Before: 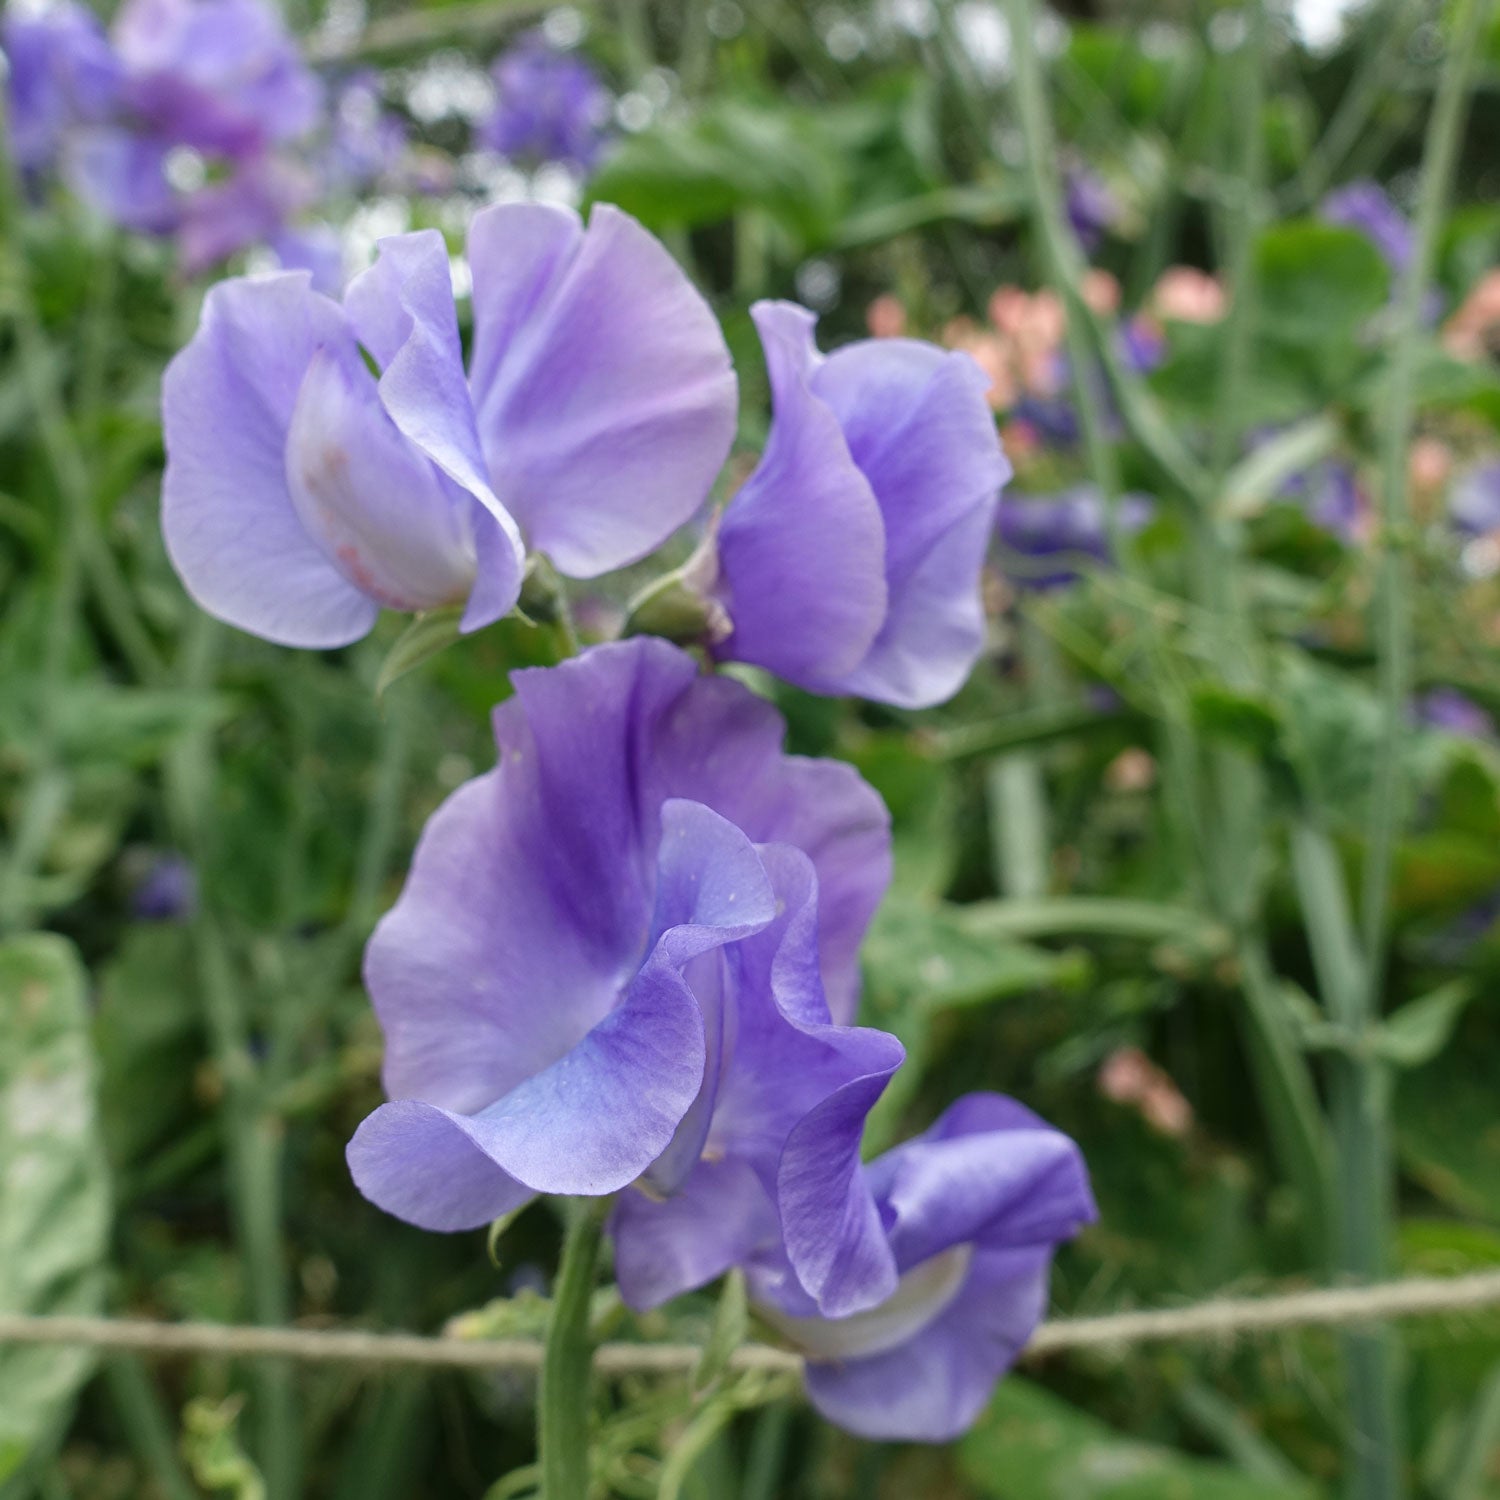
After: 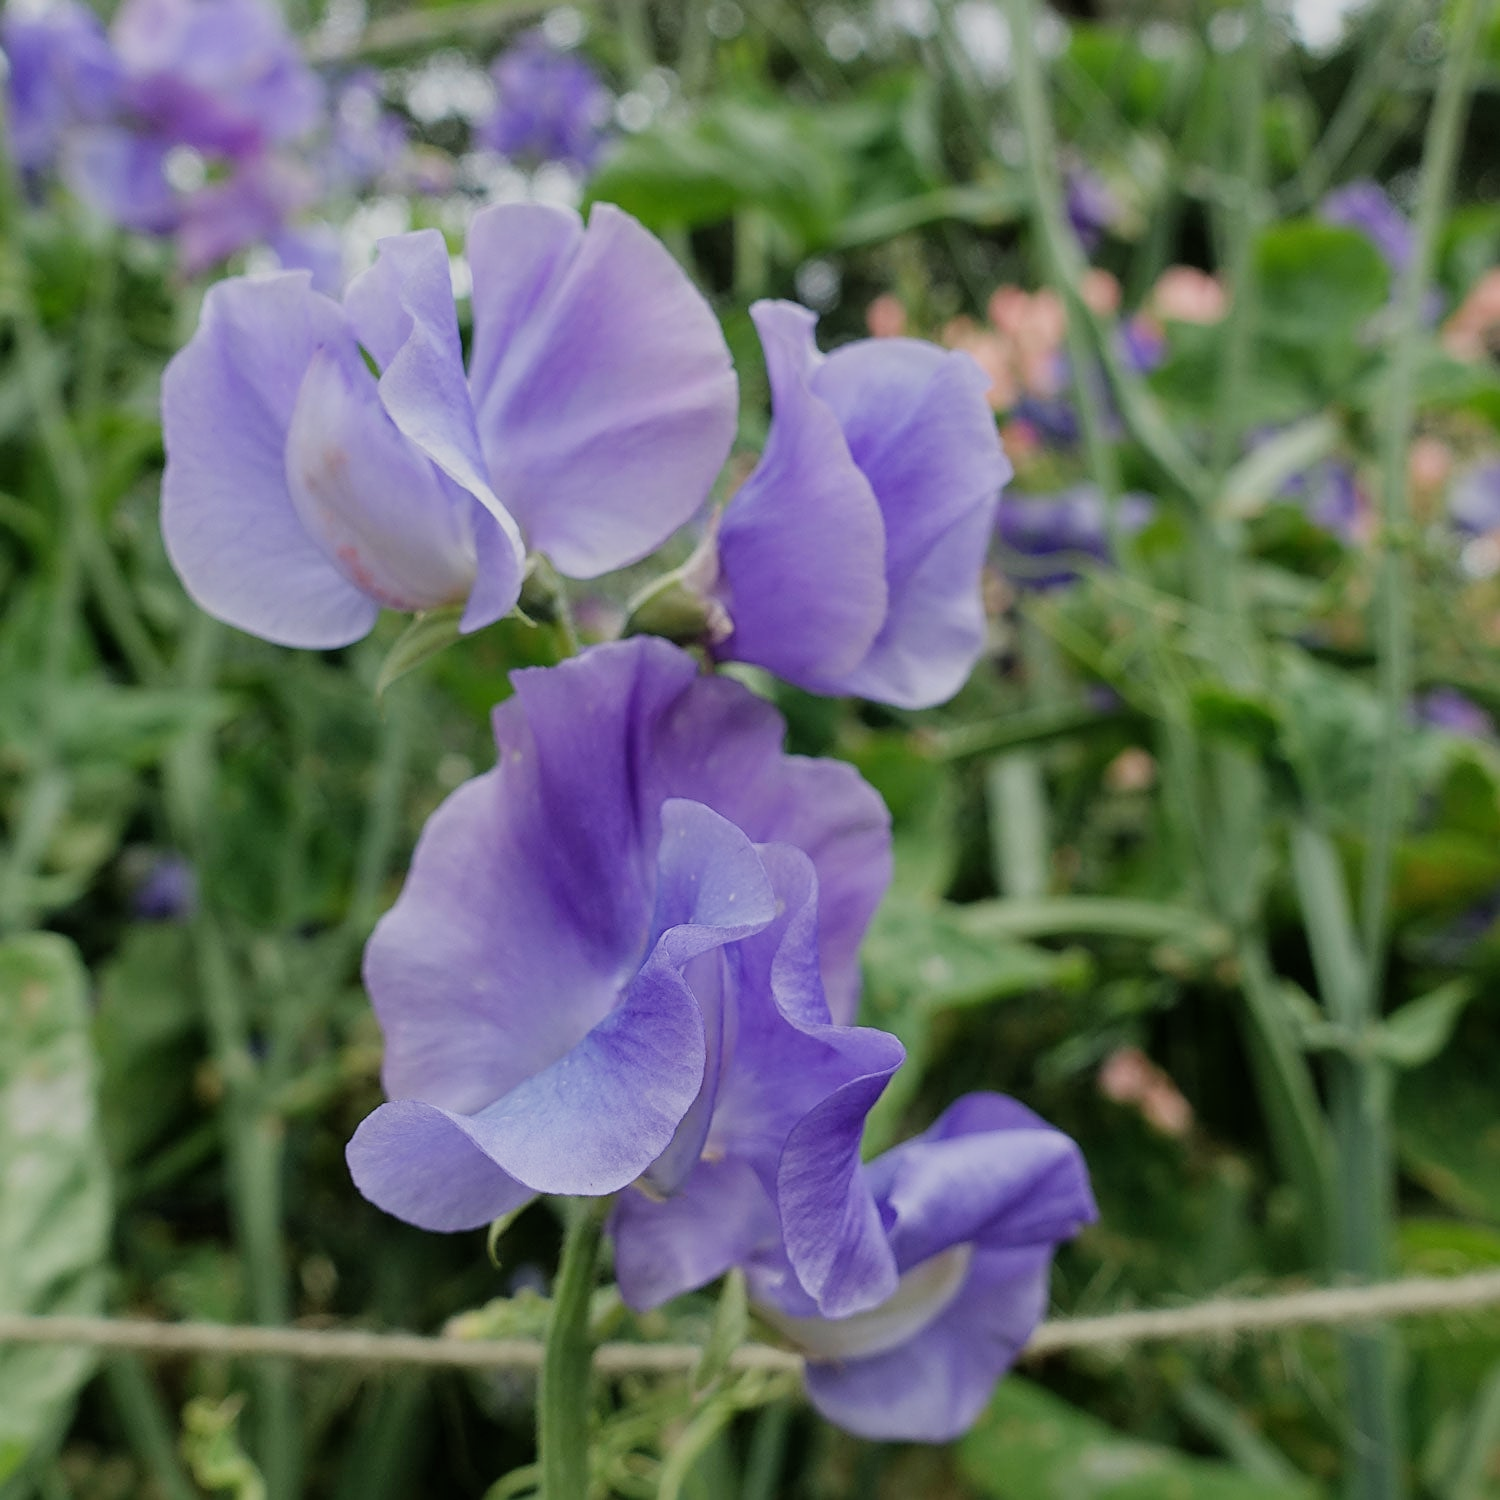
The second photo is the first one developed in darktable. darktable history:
filmic rgb: black relative exposure -7.65 EV, white relative exposure 4.56 EV, hardness 3.61, preserve chrominance max RGB, iterations of high-quality reconstruction 0
sharpen: on, module defaults
